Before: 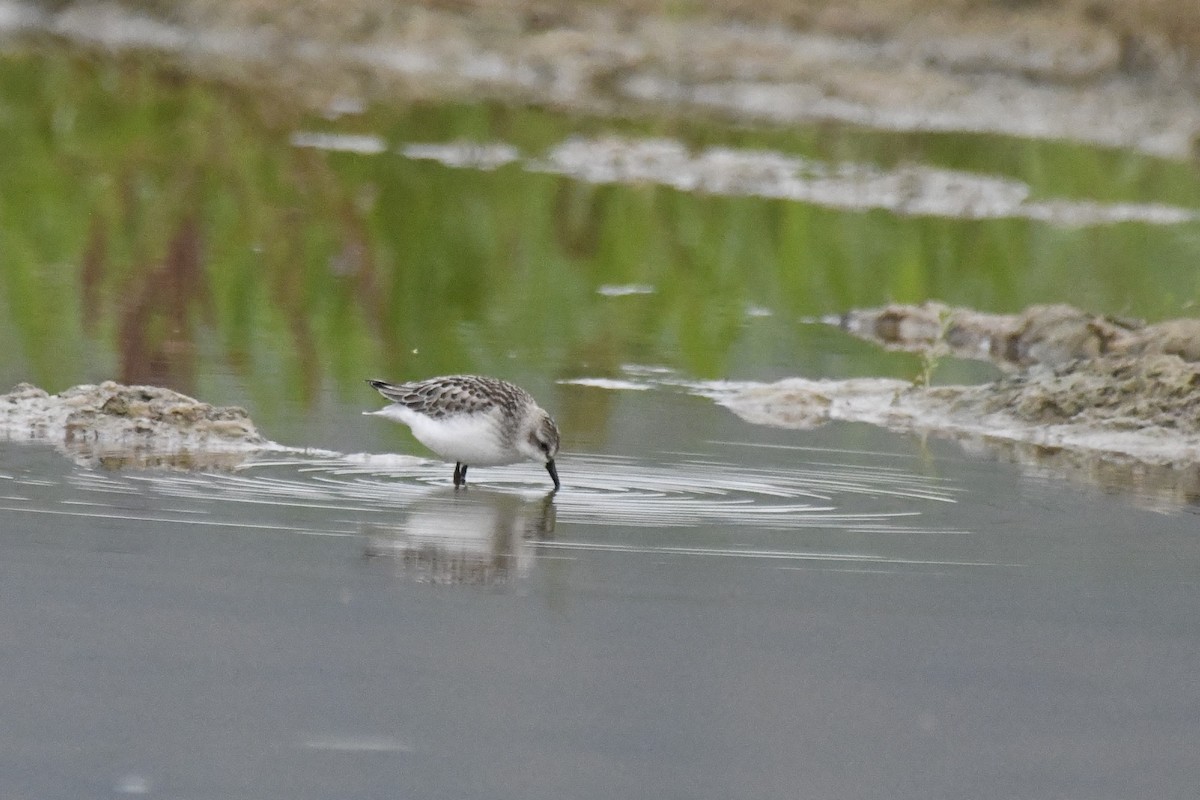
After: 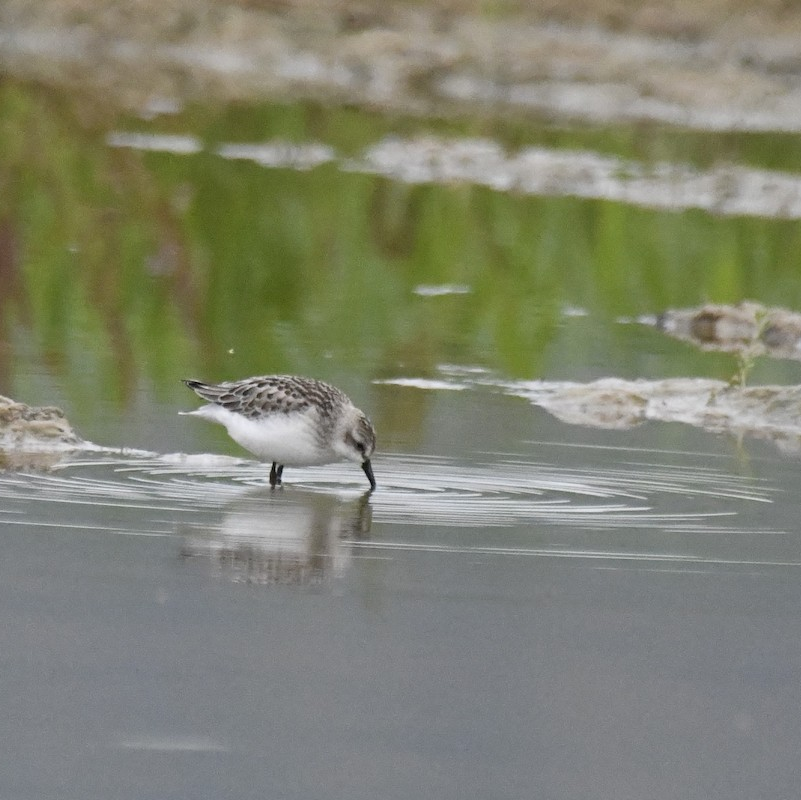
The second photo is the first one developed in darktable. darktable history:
crop: left 15.365%, right 17.837%
